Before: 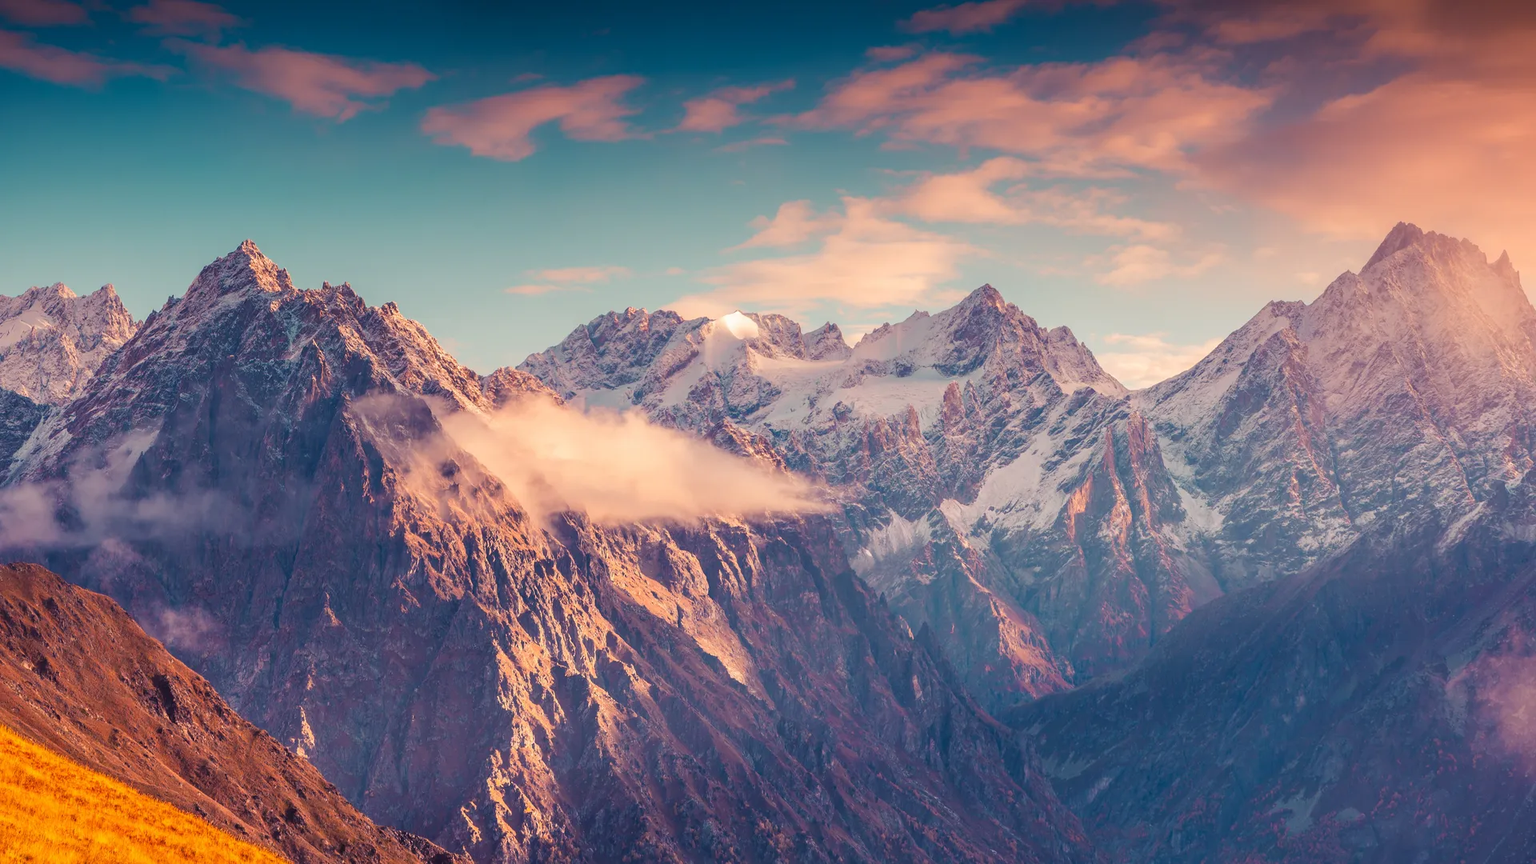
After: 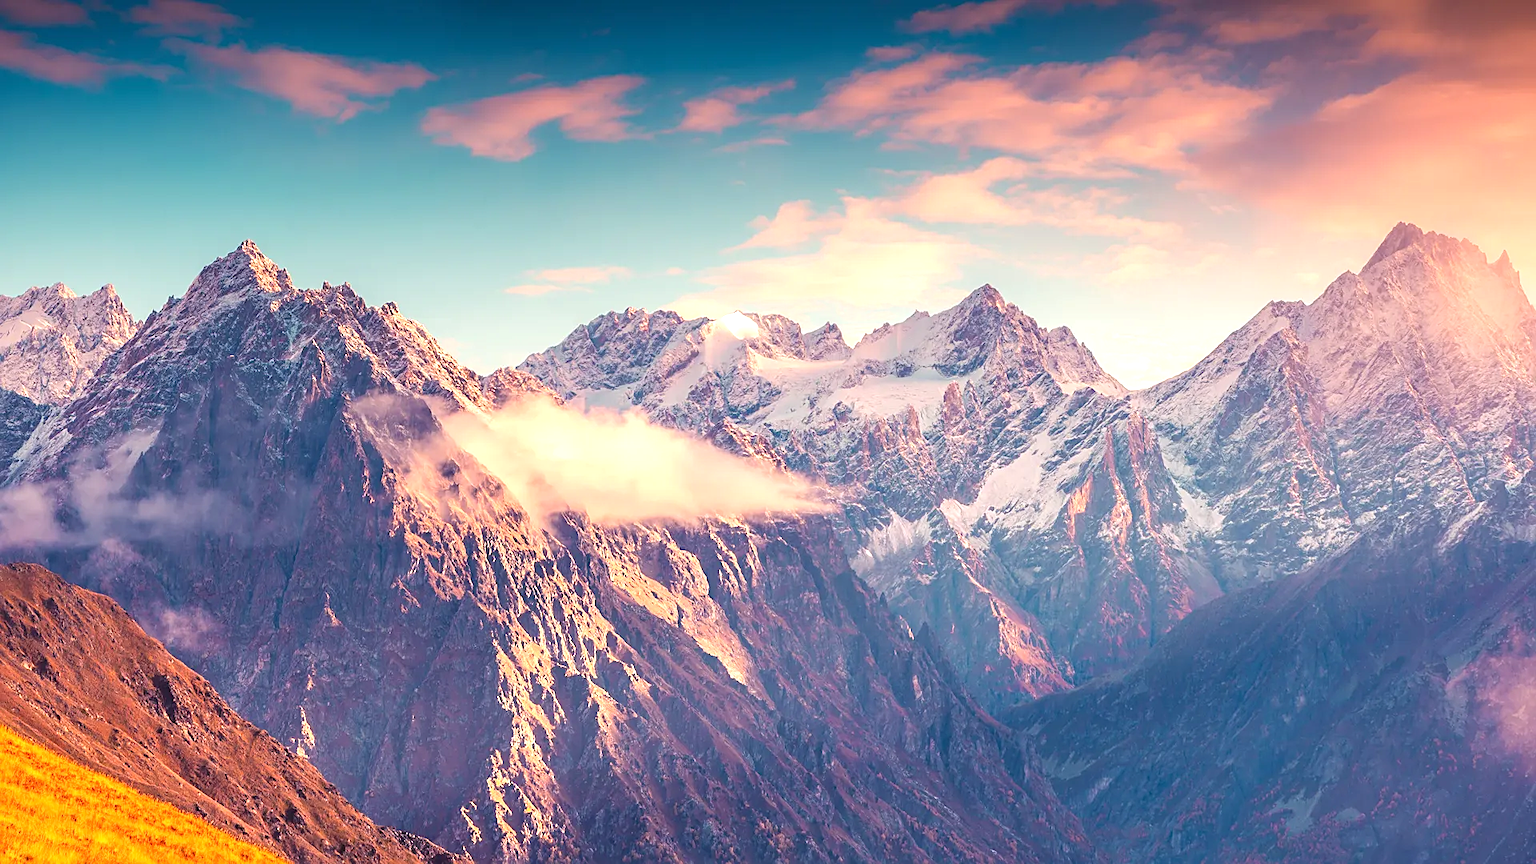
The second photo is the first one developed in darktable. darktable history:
exposure: exposure 0.74 EV, compensate highlight preservation false
sharpen: on, module defaults
